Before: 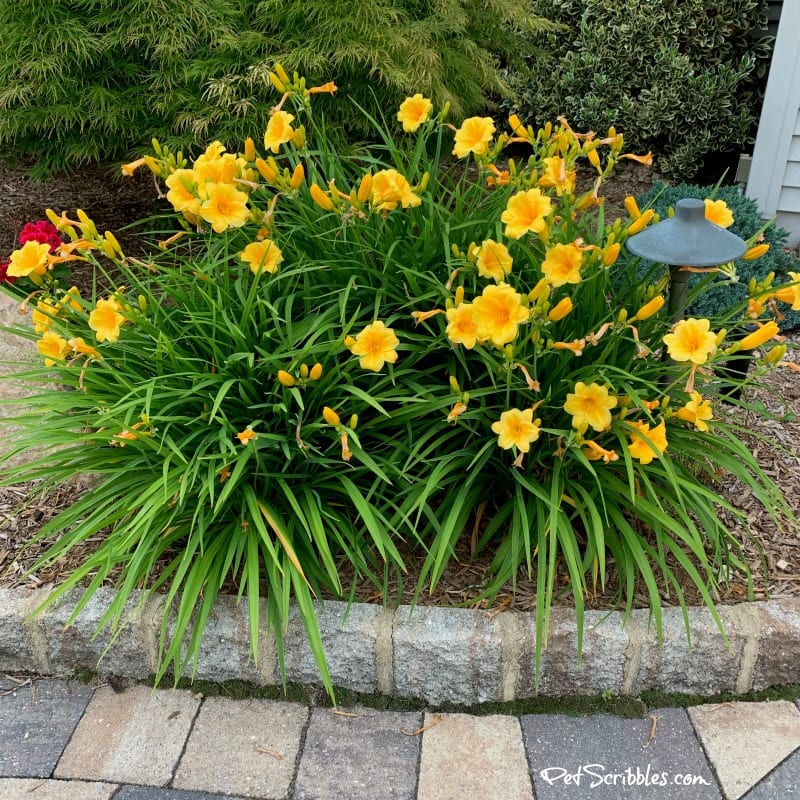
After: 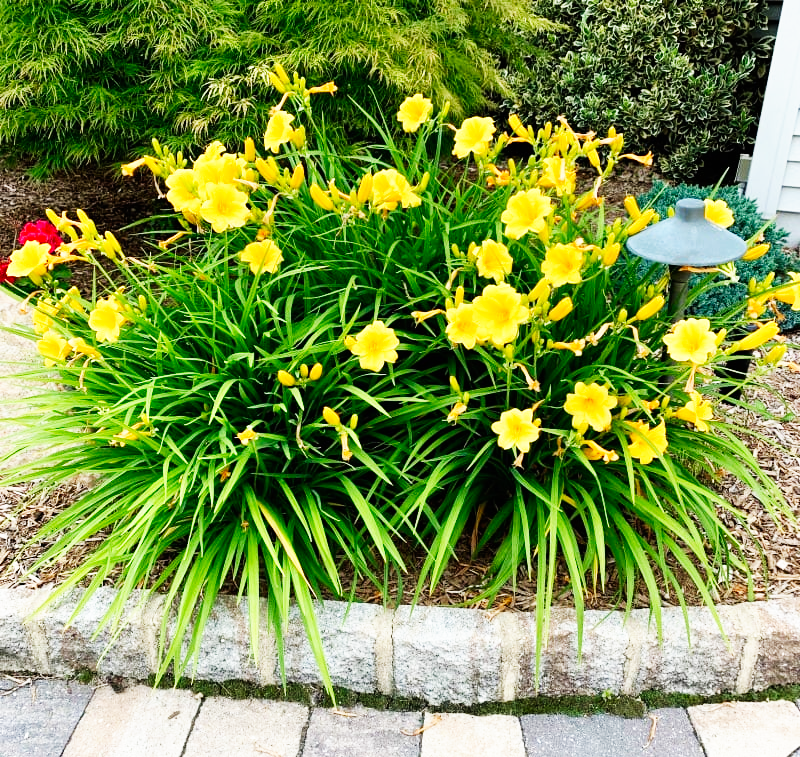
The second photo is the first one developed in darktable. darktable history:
crop and rotate: top 0.007%, bottom 5.294%
base curve: curves: ch0 [(0, 0) (0.007, 0.004) (0.027, 0.03) (0.046, 0.07) (0.207, 0.54) (0.442, 0.872) (0.673, 0.972) (1, 1)], preserve colors none
